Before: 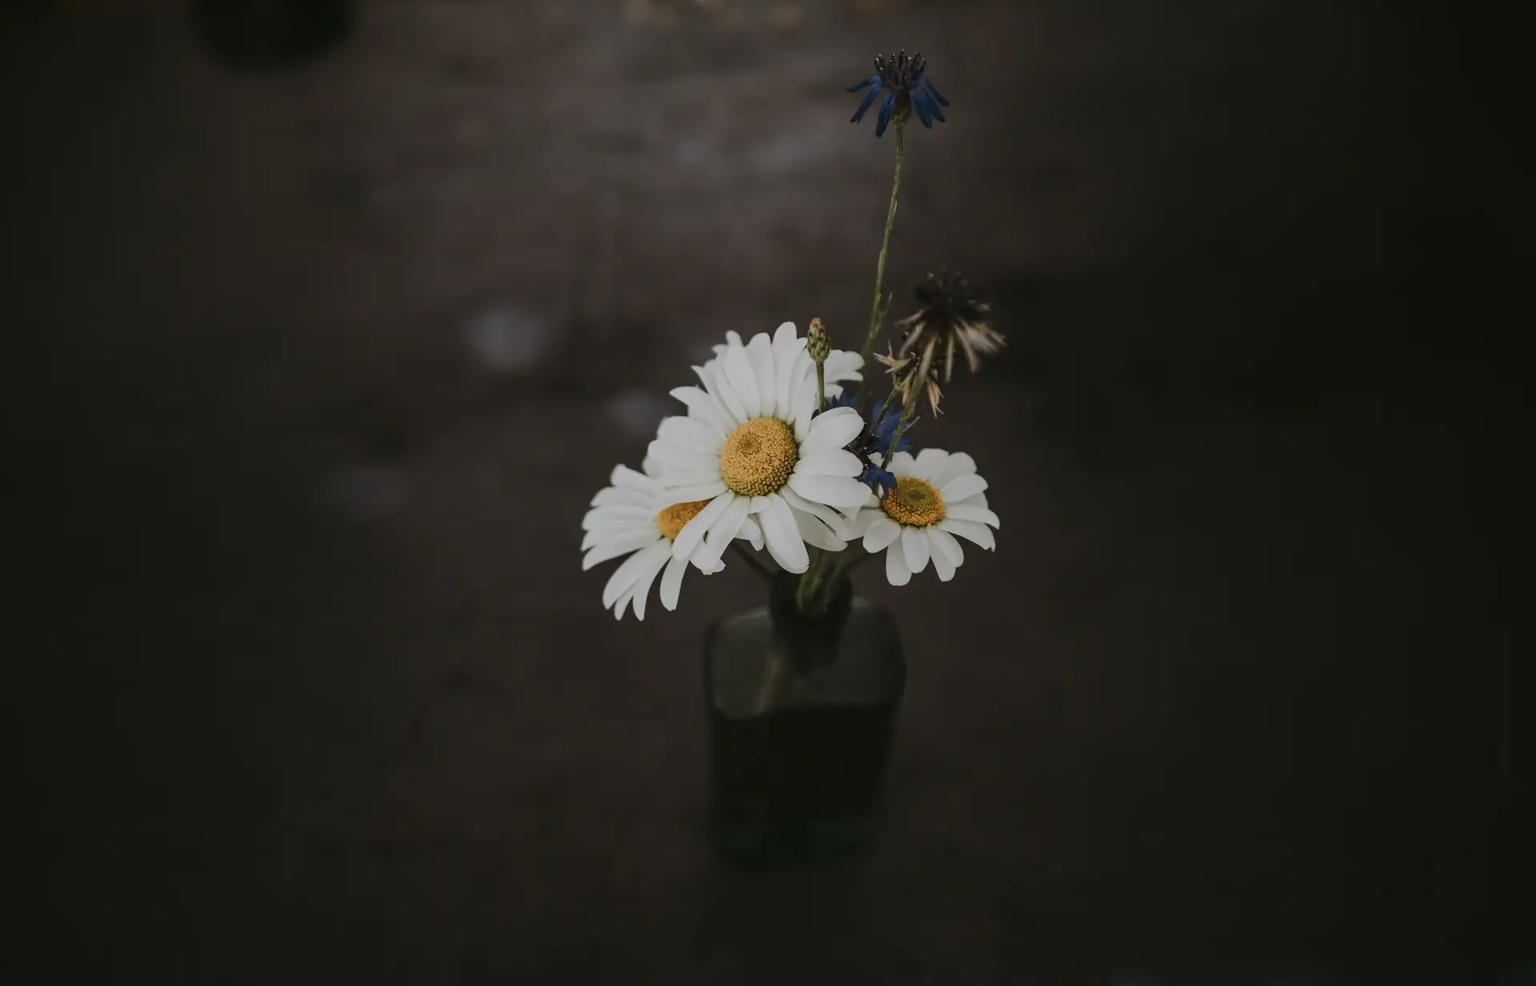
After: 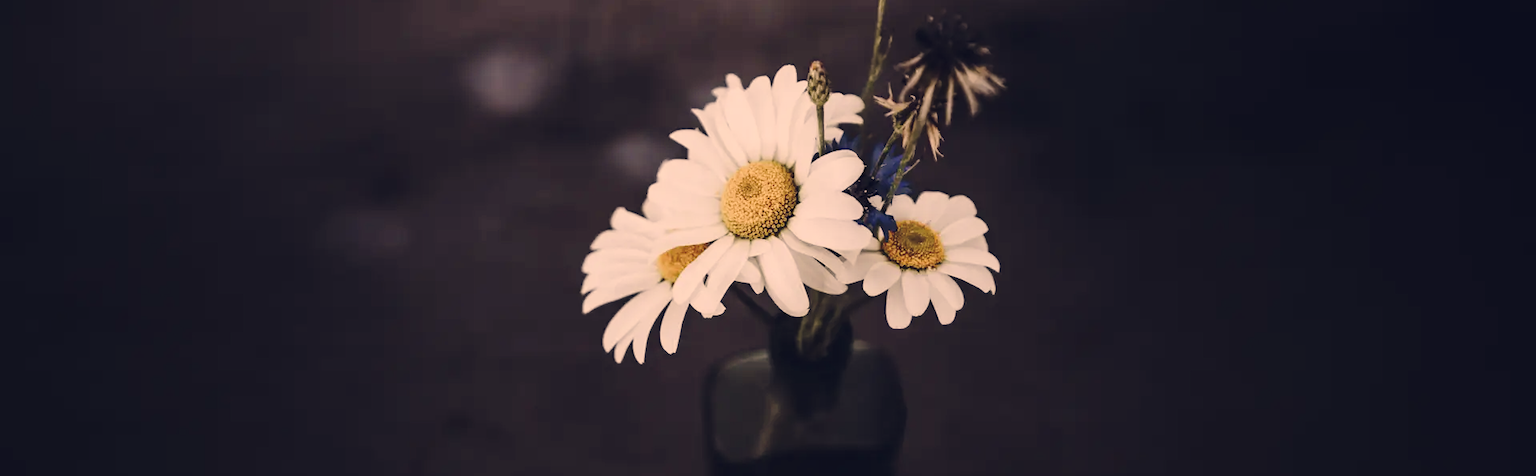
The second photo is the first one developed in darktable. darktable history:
color correction: highlights a* 19.59, highlights b* 27.49, shadows a* 3.46, shadows b* -17.28, saturation 0.73
crop and rotate: top 26.056%, bottom 25.543%
base curve: curves: ch0 [(0, 0) (0.028, 0.03) (0.121, 0.232) (0.46, 0.748) (0.859, 0.968) (1, 1)], preserve colors none
